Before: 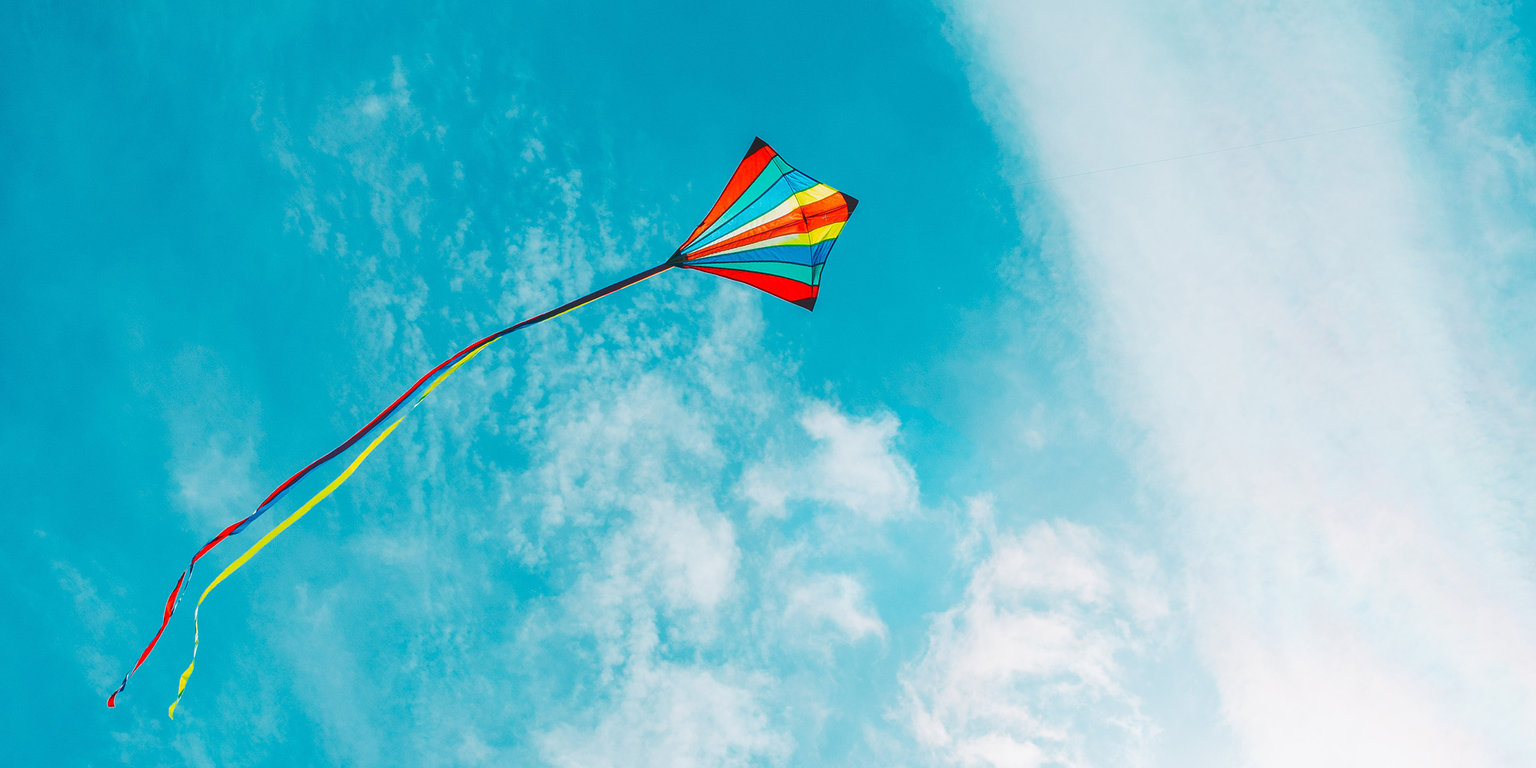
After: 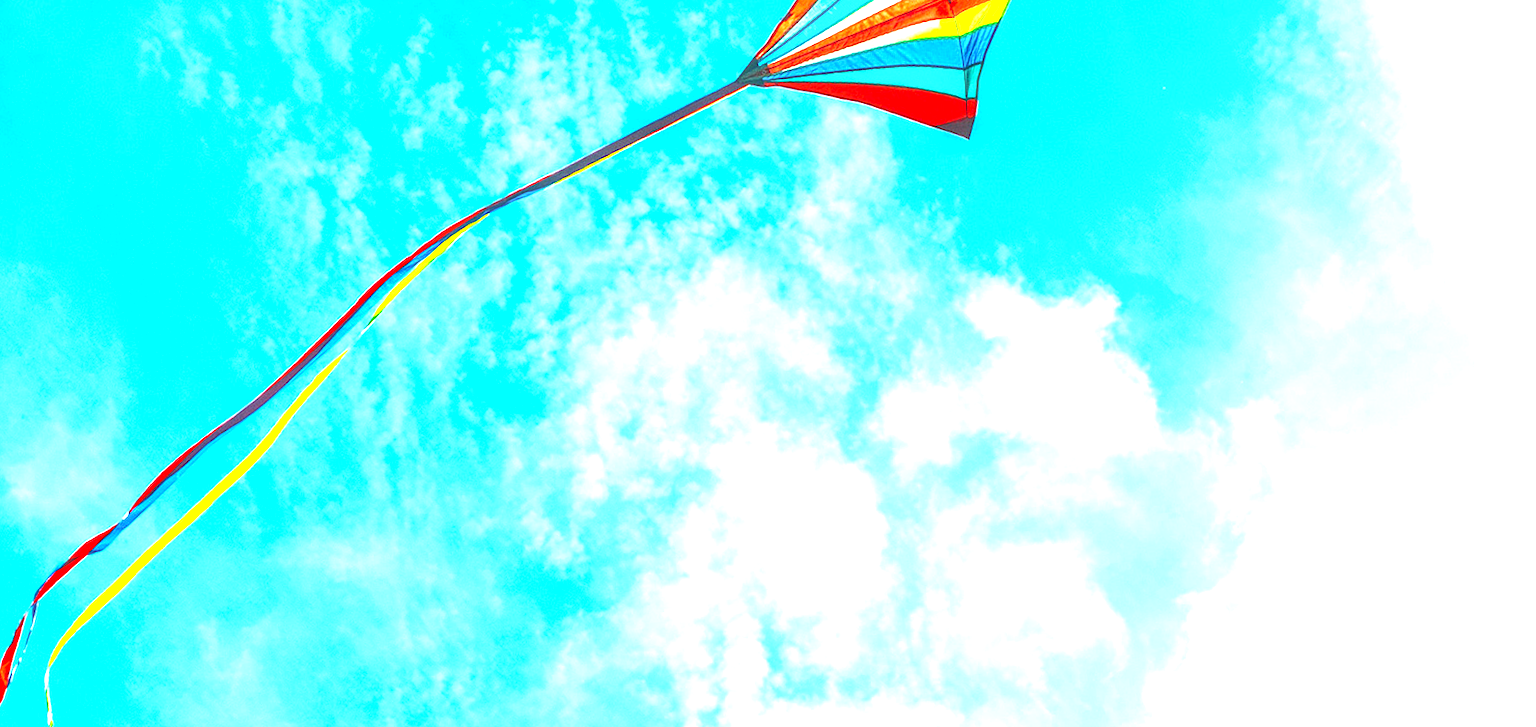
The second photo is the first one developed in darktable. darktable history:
rotate and perspective: rotation -4.25°, automatic cropping off
exposure: black level correction 0, exposure 1.55 EV, compensate exposure bias true, compensate highlight preservation false
local contrast: highlights 0%, shadows 0%, detail 133%
crop: left 13.312%, top 31.28%, right 24.627%, bottom 15.582%
